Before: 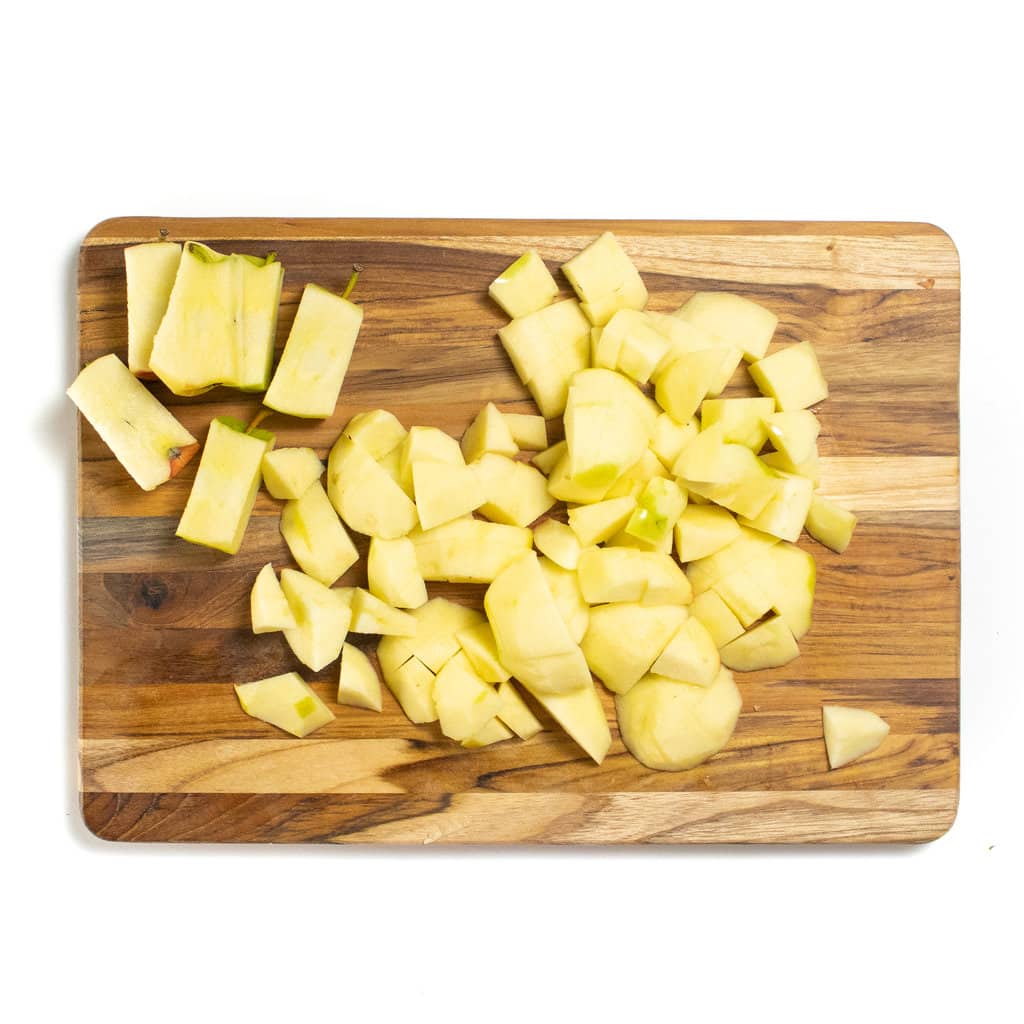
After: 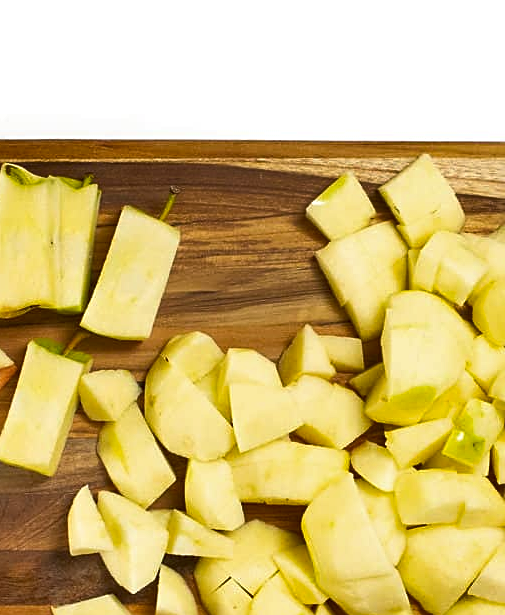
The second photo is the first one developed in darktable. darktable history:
sharpen: amount 0.478
crop: left 17.896%, top 7.674%, right 32.724%, bottom 32.188%
shadows and highlights: soften with gaussian
